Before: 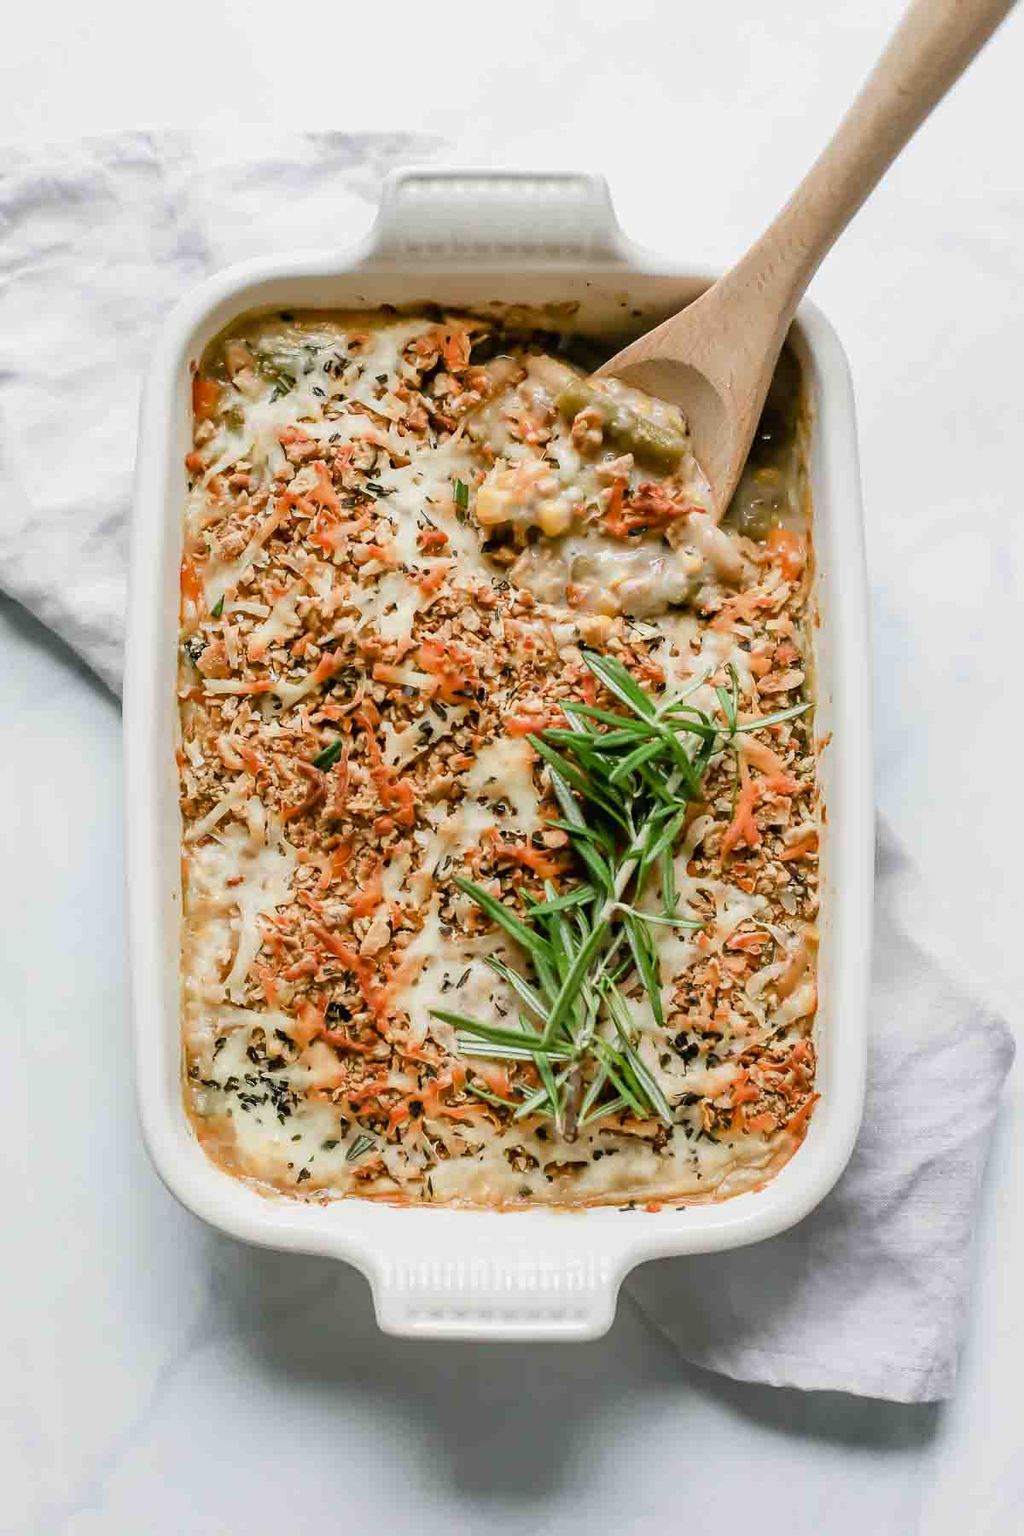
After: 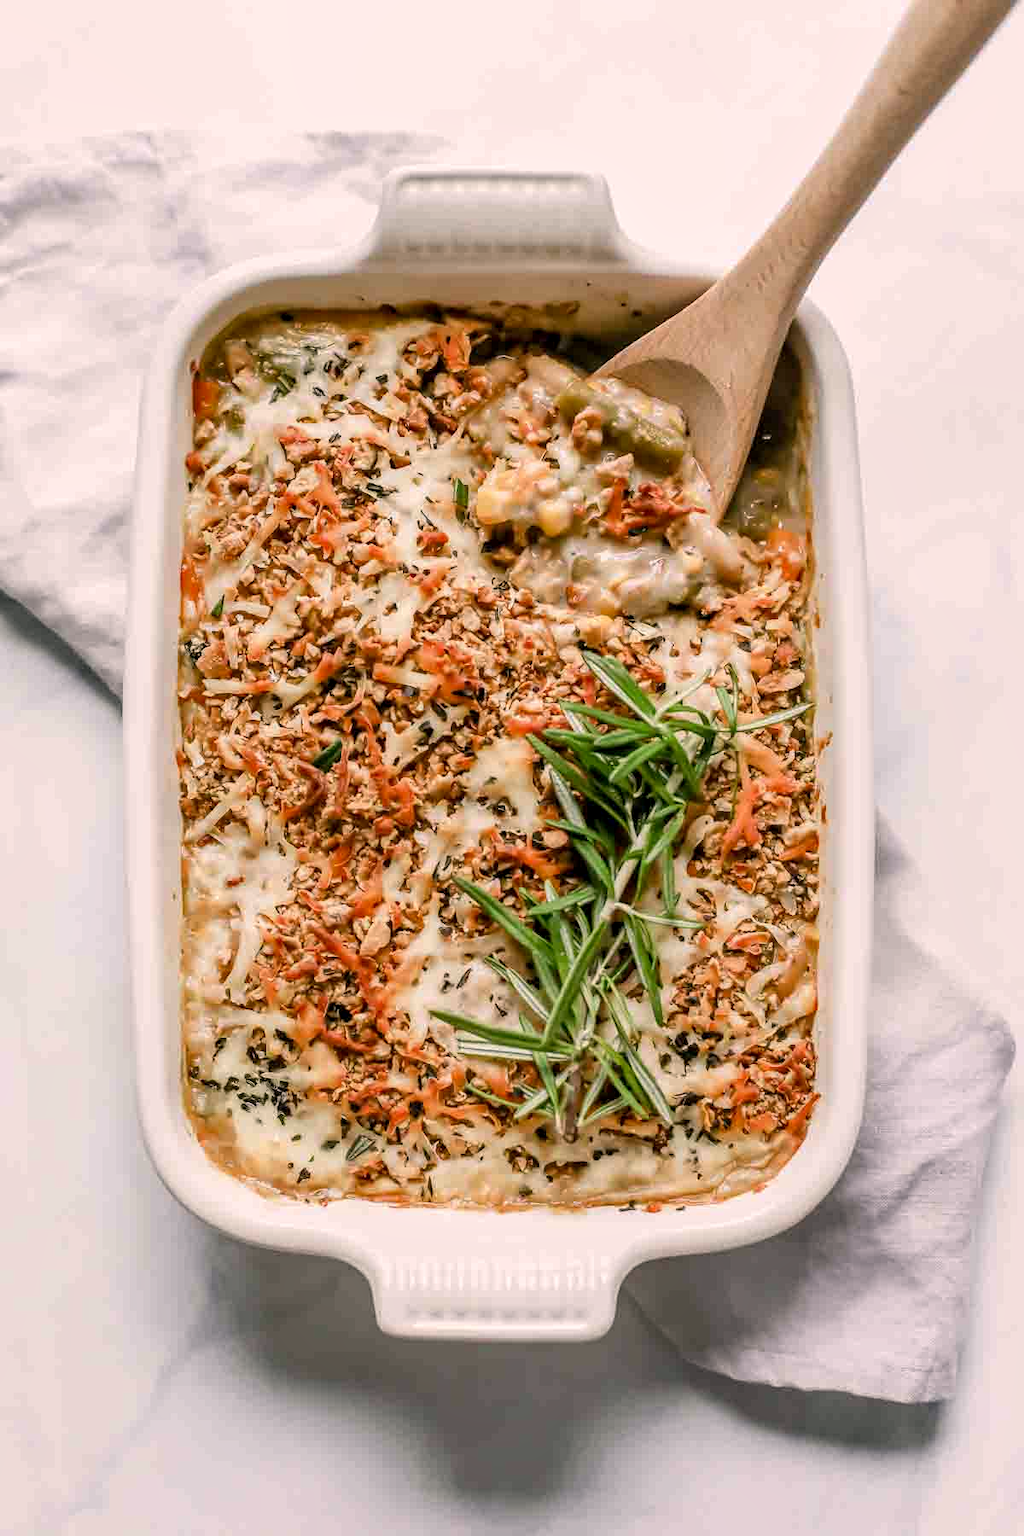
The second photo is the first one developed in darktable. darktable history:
color correction: highlights a* 7.65, highlights b* 4.38
local contrast: on, module defaults
tone equalizer: mask exposure compensation -0.507 EV
